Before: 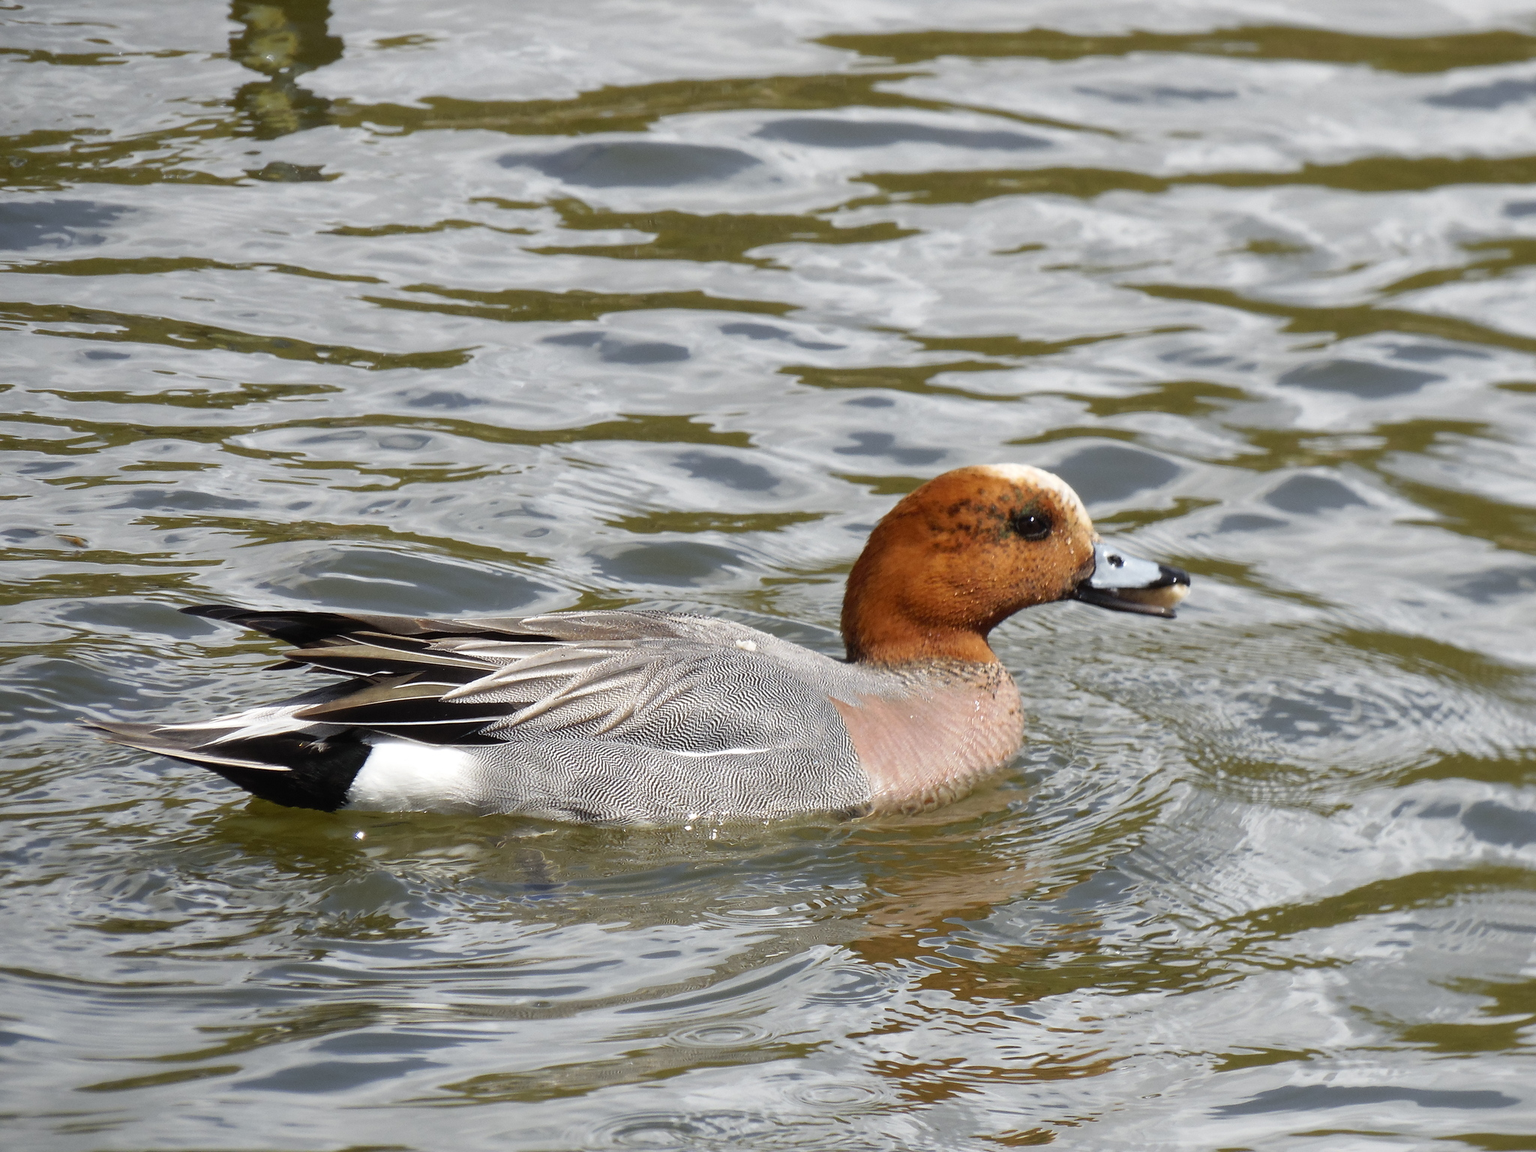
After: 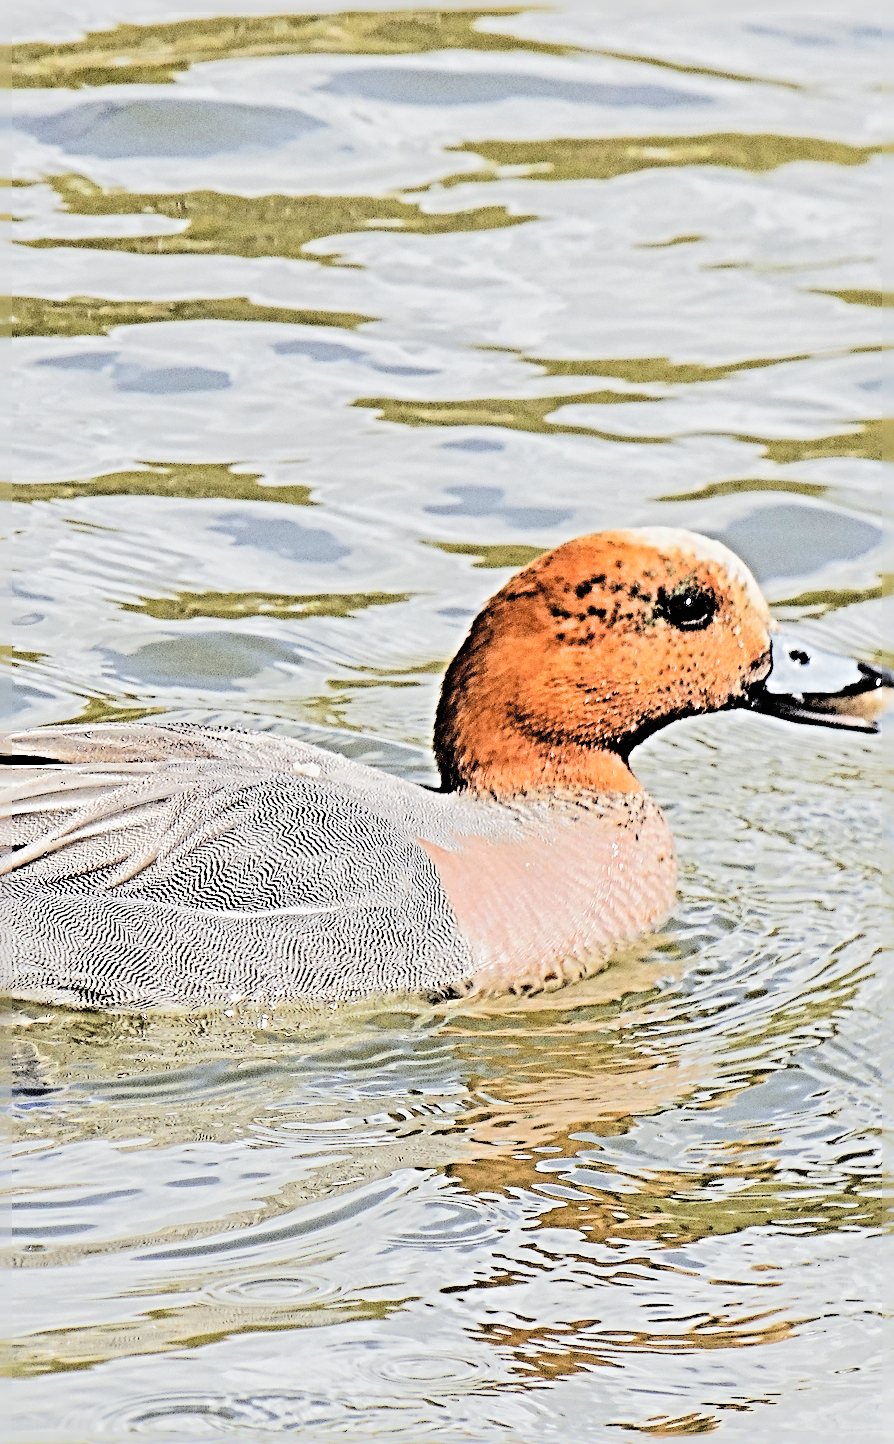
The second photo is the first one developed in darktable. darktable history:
tone equalizer: -7 EV 0.164 EV, -6 EV 0.633 EV, -5 EV 1.11 EV, -4 EV 1.36 EV, -3 EV 1.15 EV, -2 EV 0.6 EV, -1 EV 0.146 EV, edges refinement/feathering 500, mask exposure compensation -1.26 EV, preserve details no
crop: left 33.601%, top 5.93%, right 22.74%
sharpen: radius 6.255, amount 1.817, threshold 0.046
filmic rgb: black relative exposure -5.13 EV, white relative exposure 3.98 EV, hardness 2.9, contrast 1.506
contrast brightness saturation: brightness 0.152
